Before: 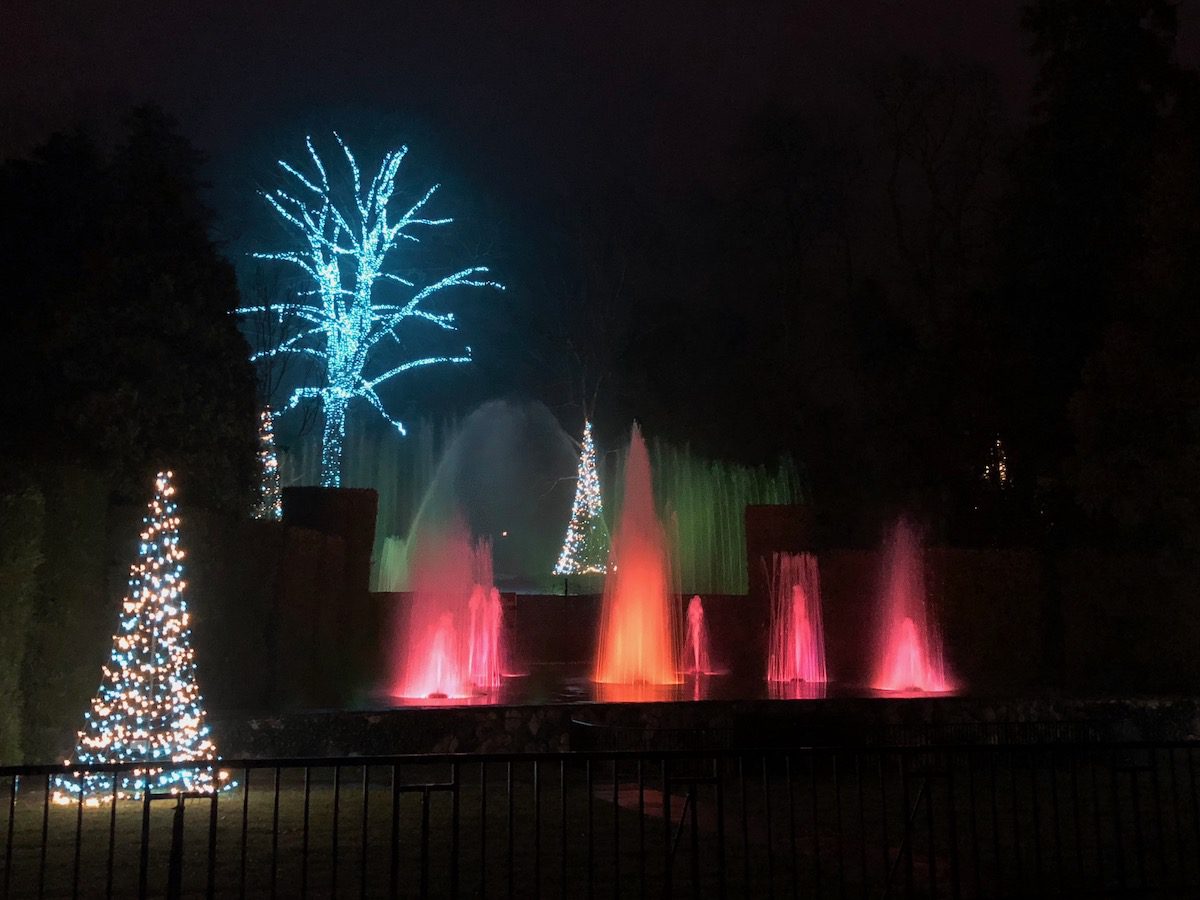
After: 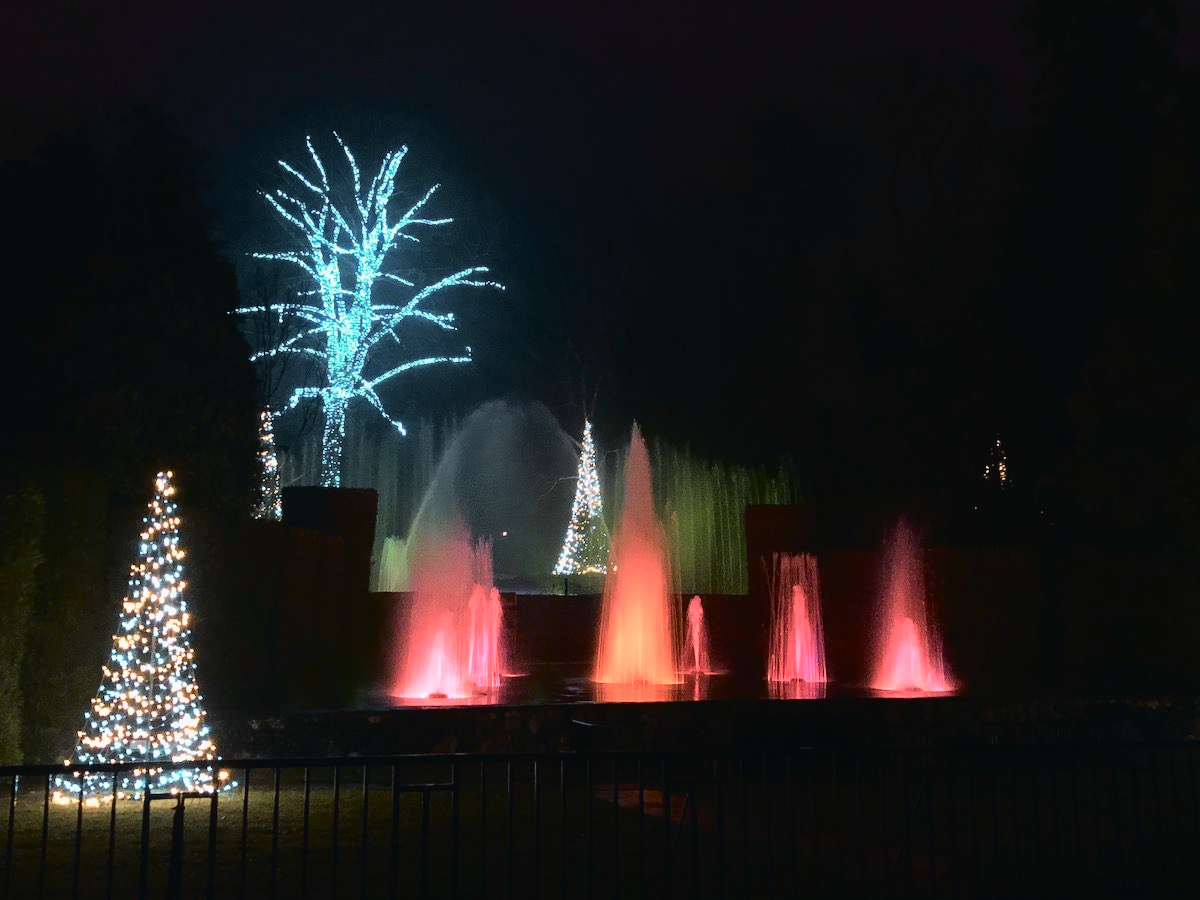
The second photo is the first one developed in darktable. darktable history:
tone curve: curves: ch0 [(0, 0.023) (0.087, 0.065) (0.184, 0.168) (0.45, 0.54) (0.57, 0.683) (0.722, 0.825) (0.877, 0.948) (1, 1)]; ch1 [(0, 0) (0.388, 0.369) (0.44, 0.45) (0.495, 0.491) (0.534, 0.528) (0.657, 0.655) (1, 1)]; ch2 [(0, 0) (0.353, 0.317) (0.408, 0.427) (0.5, 0.497) (0.534, 0.544) (0.576, 0.605) (0.625, 0.631) (1, 1)], color space Lab, independent channels, preserve colors none
